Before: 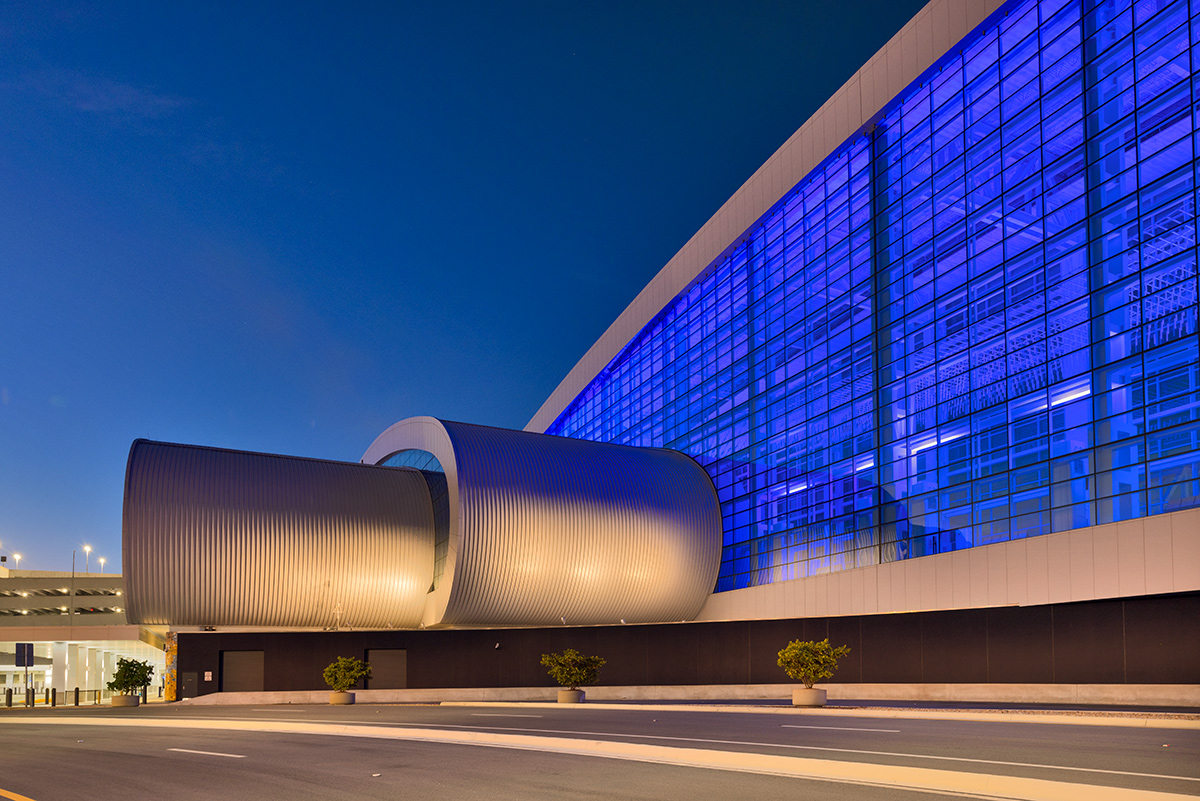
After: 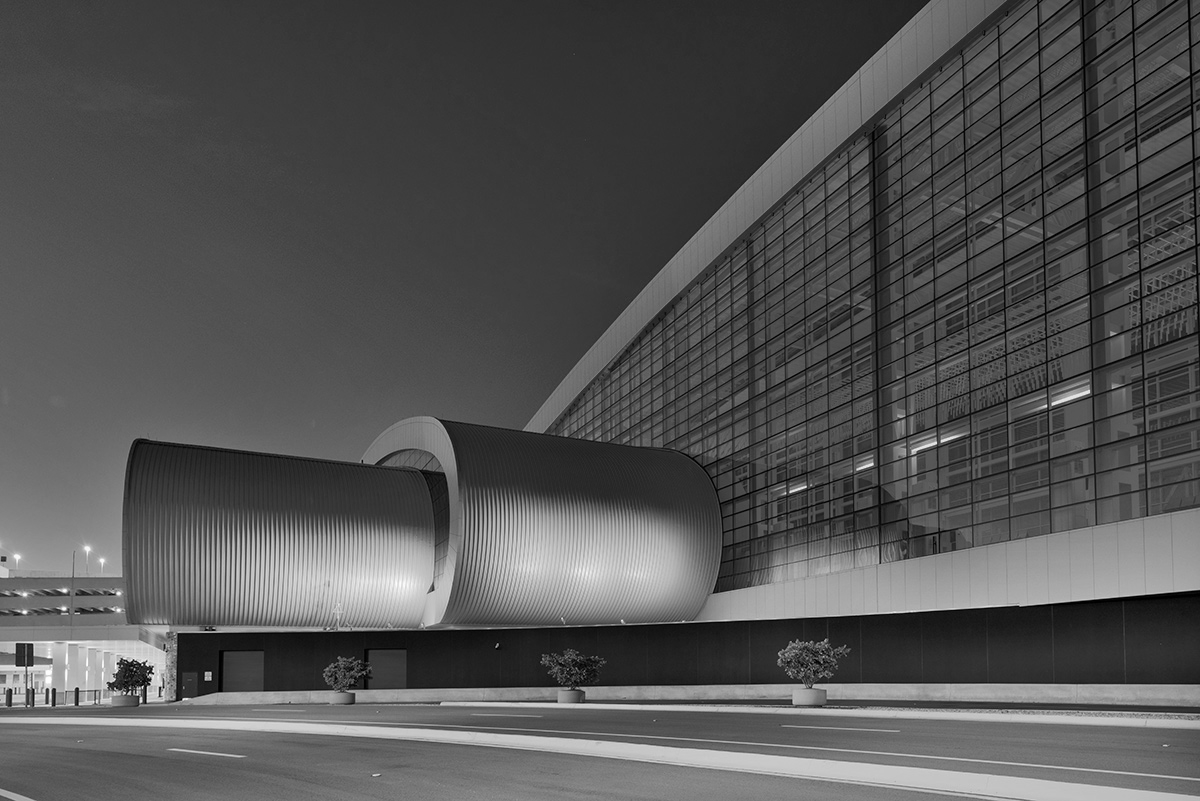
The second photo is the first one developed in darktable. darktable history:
monochrome: a 32, b 64, size 2.3
color contrast: green-magenta contrast 0.8, blue-yellow contrast 1.1, unbound 0
shadows and highlights: shadows 10, white point adjustment 1, highlights -40
color calibration: illuminant as shot in camera, x 0.378, y 0.381, temperature 4093.13 K, saturation algorithm version 1 (2020)
bloom: size 9%, threshold 100%, strength 7%
